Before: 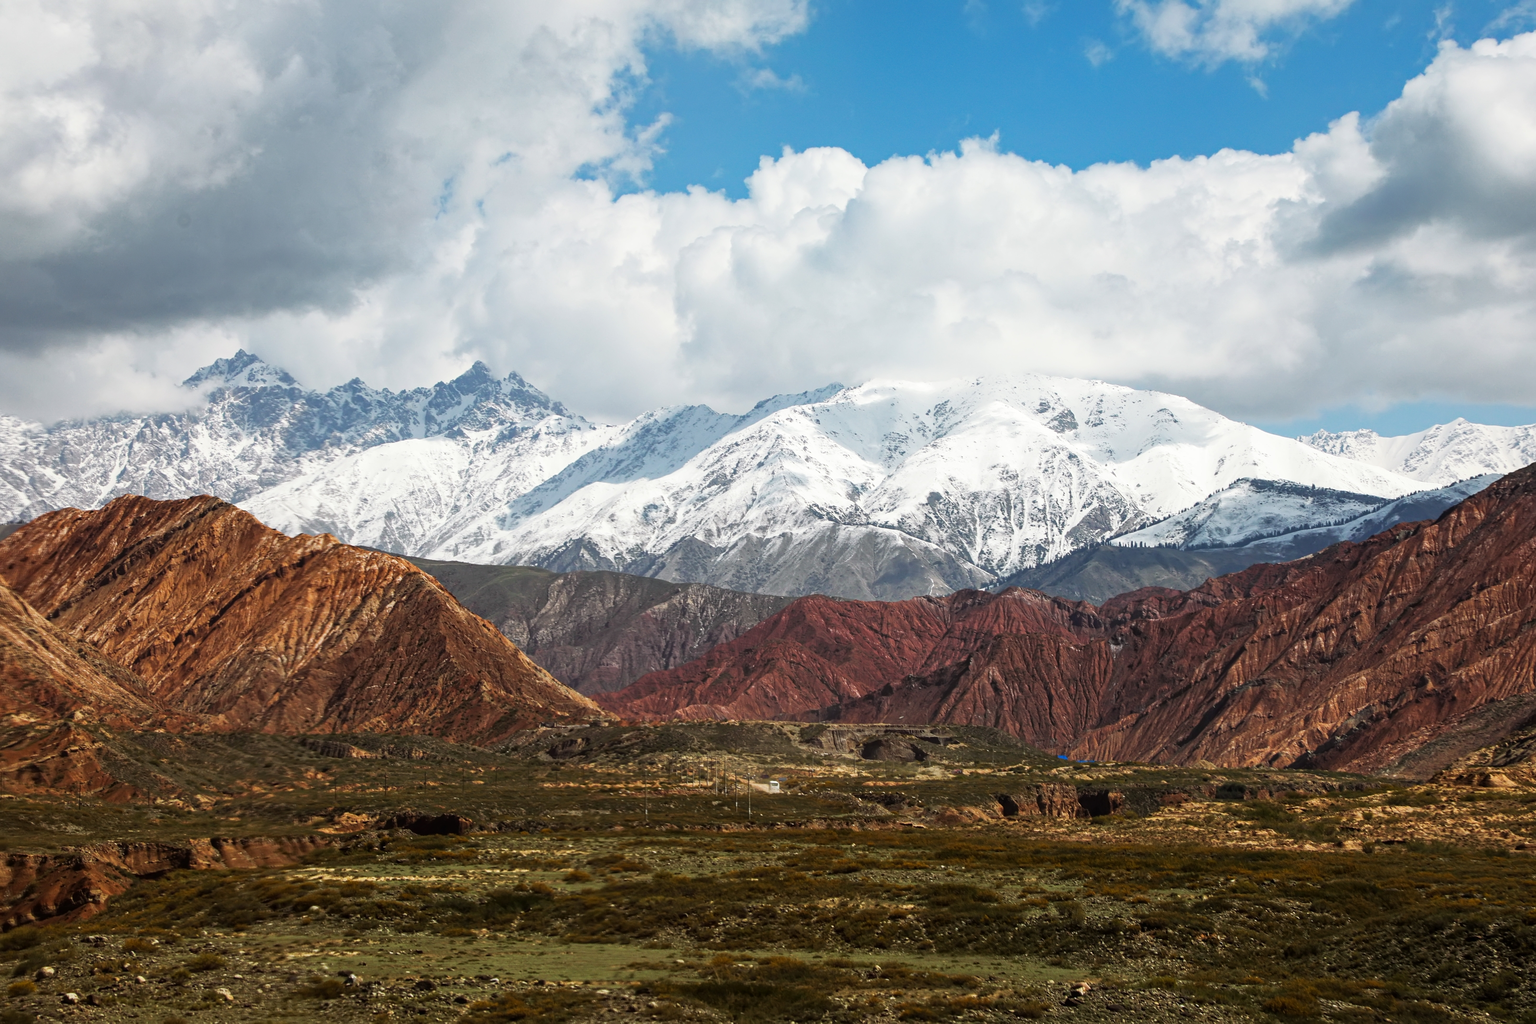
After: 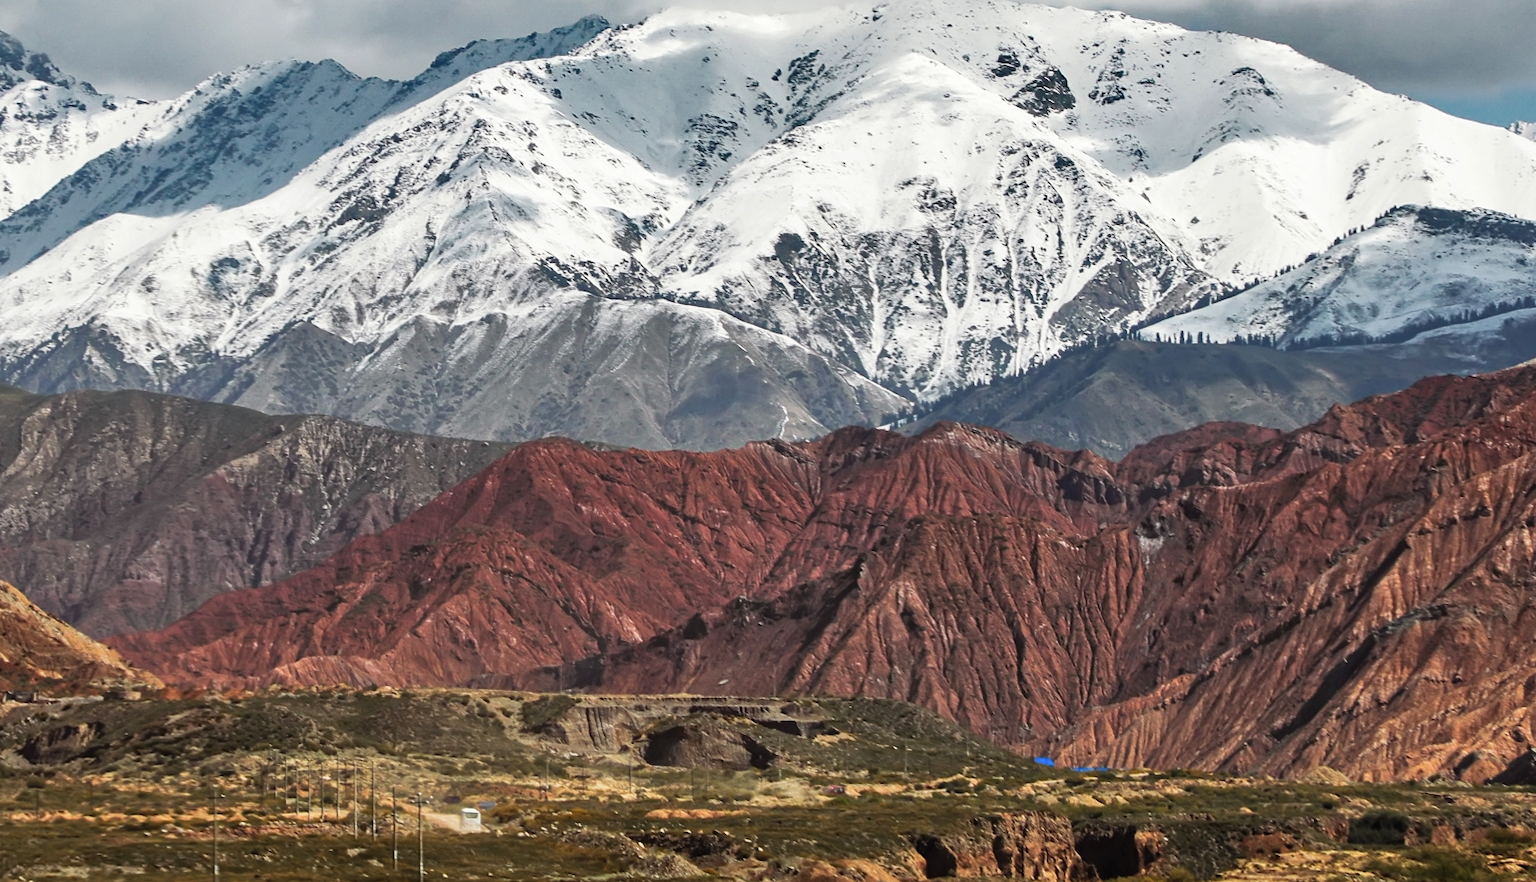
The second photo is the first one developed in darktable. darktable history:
shadows and highlights: shadows 60, highlights -60.23, soften with gaussian
crop: left 35.03%, top 36.625%, right 14.663%, bottom 20.057%
